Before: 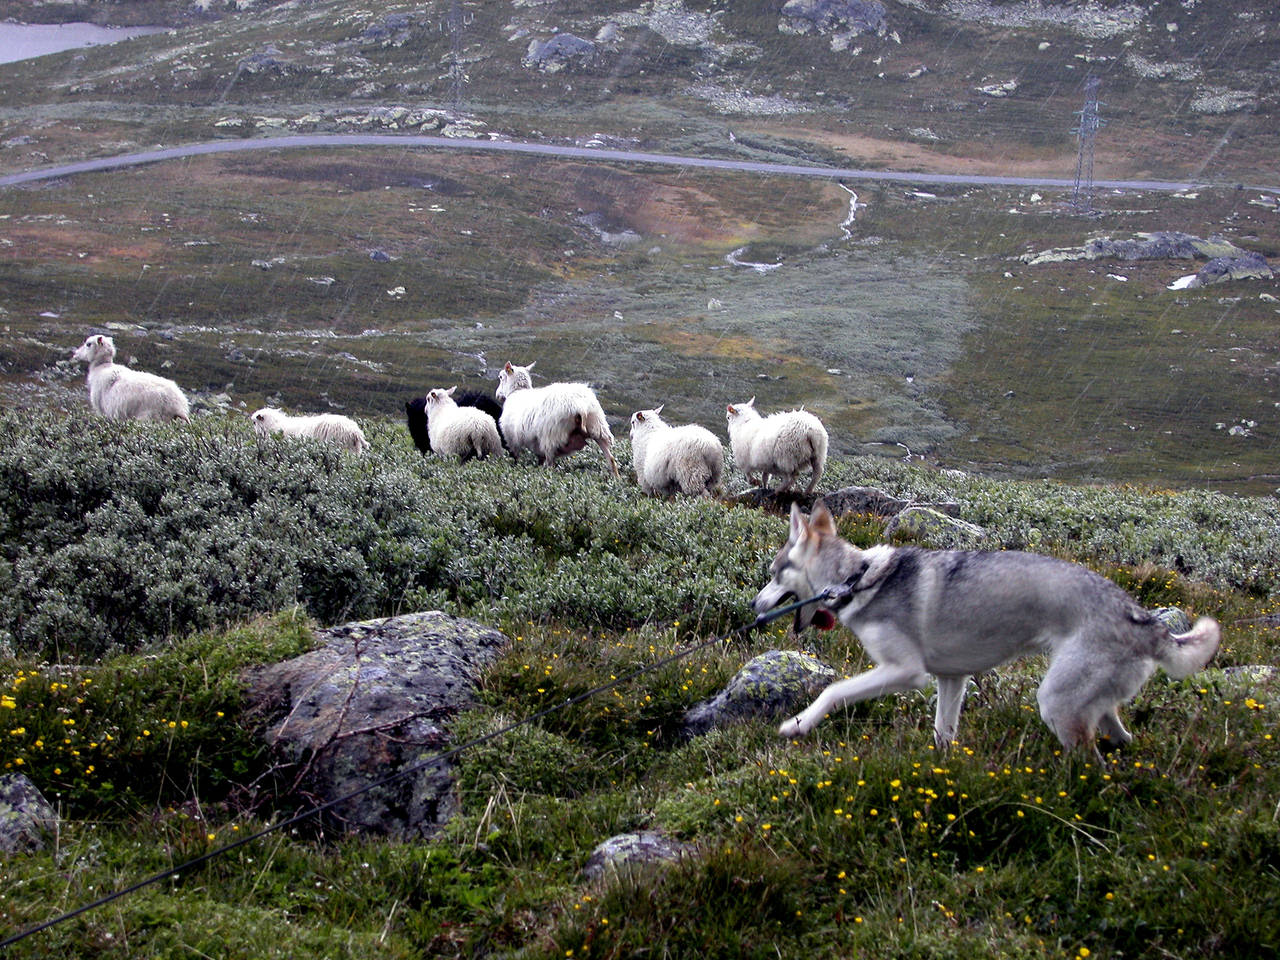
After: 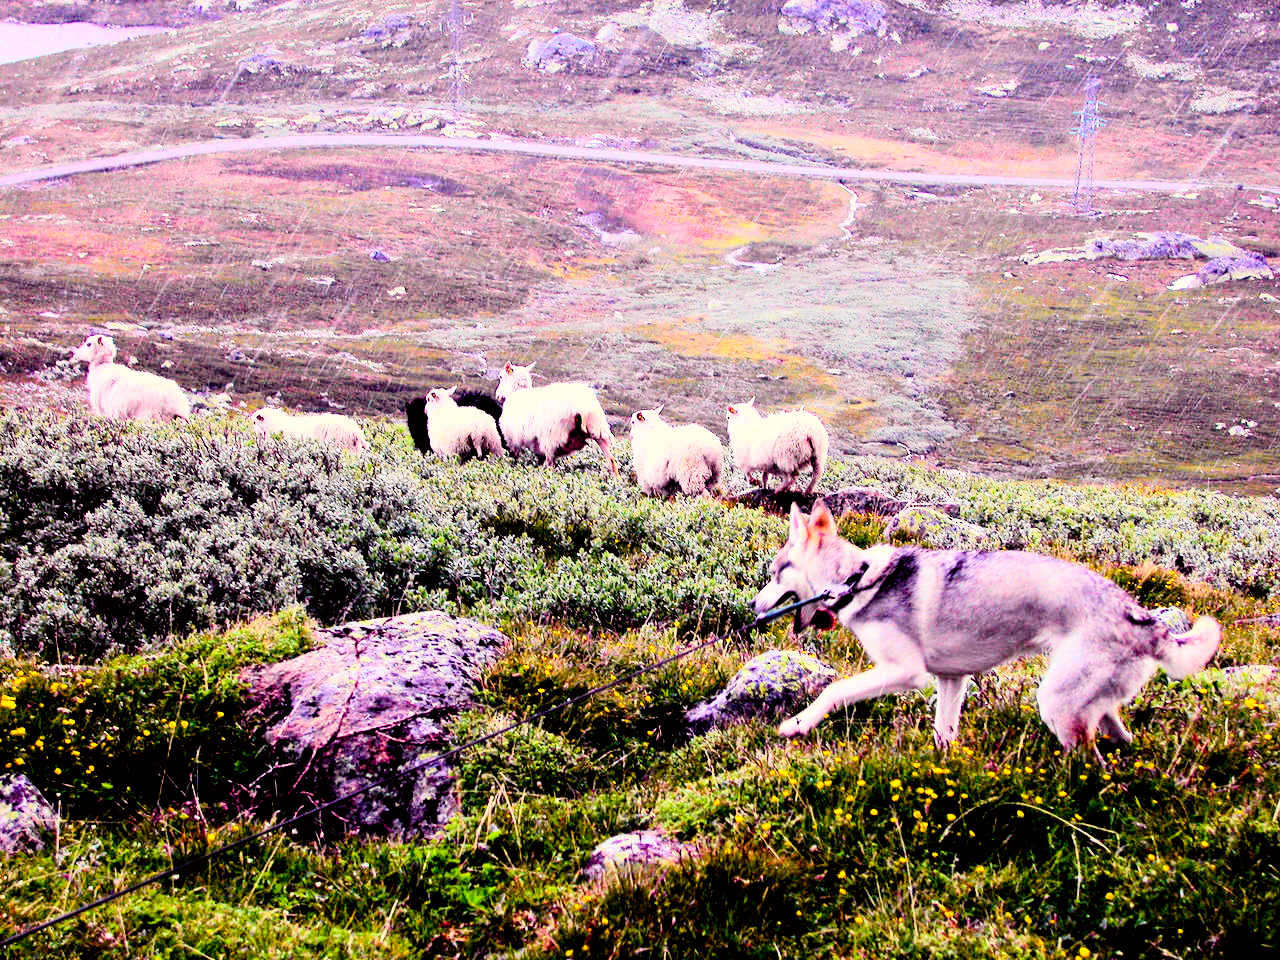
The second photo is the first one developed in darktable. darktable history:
base curve: curves: ch0 [(0, 0) (0.018, 0.026) (0.143, 0.37) (0.33, 0.731) (0.458, 0.853) (0.735, 0.965) (0.905, 0.986) (1, 1)]
color balance rgb: shadows lift › luminance -21.66%, shadows lift › chroma 8.98%, shadows lift › hue 283.37°, power › chroma 1.05%, power › hue 25.59°, highlights gain › luminance 6.08%, highlights gain › chroma 2.55%, highlights gain › hue 90°, global offset › luminance -0.87%, perceptual saturation grading › global saturation 25%, perceptual saturation grading › highlights -28.39%, perceptual saturation grading › shadows 33.98%
tone equalizer: -8 EV 0.25 EV, -7 EV 0.417 EV, -6 EV 0.417 EV, -5 EV 0.25 EV, -3 EV -0.25 EV, -2 EV -0.417 EV, -1 EV -0.417 EV, +0 EV -0.25 EV, edges refinement/feathering 500, mask exposure compensation -1.57 EV, preserve details guided filter
tone curve: curves: ch0 [(0, 0) (0.055, 0.057) (0.258, 0.307) (0.434, 0.543) (0.517, 0.657) (0.745, 0.874) (1, 1)]; ch1 [(0, 0) (0.346, 0.307) (0.418, 0.383) (0.46, 0.439) (0.482, 0.493) (0.502, 0.503) (0.517, 0.514) (0.55, 0.561) (0.588, 0.603) (0.646, 0.688) (1, 1)]; ch2 [(0, 0) (0.346, 0.34) (0.431, 0.45) (0.485, 0.499) (0.5, 0.503) (0.527, 0.525) (0.545, 0.562) (0.679, 0.706) (1, 1)], color space Lab, independent channels, preserve colors none
